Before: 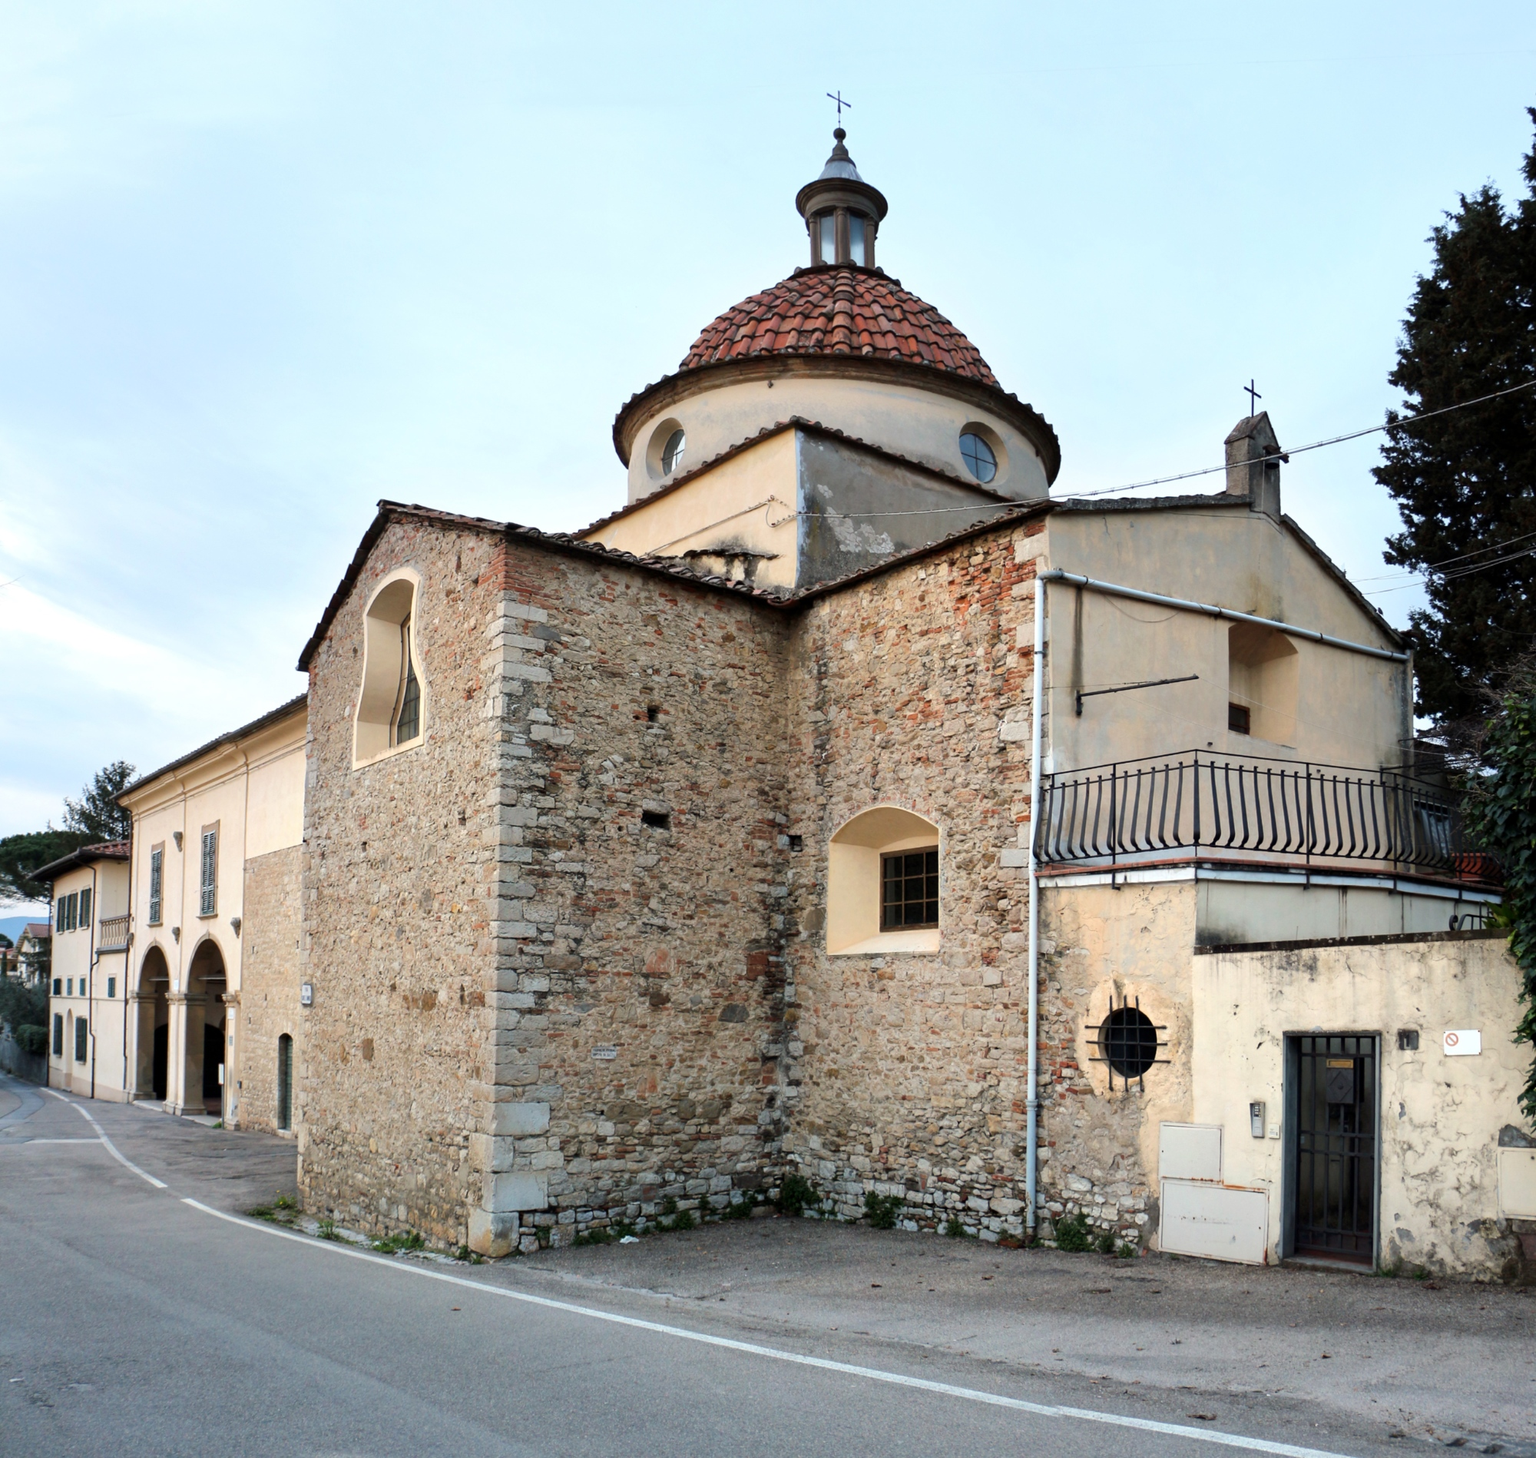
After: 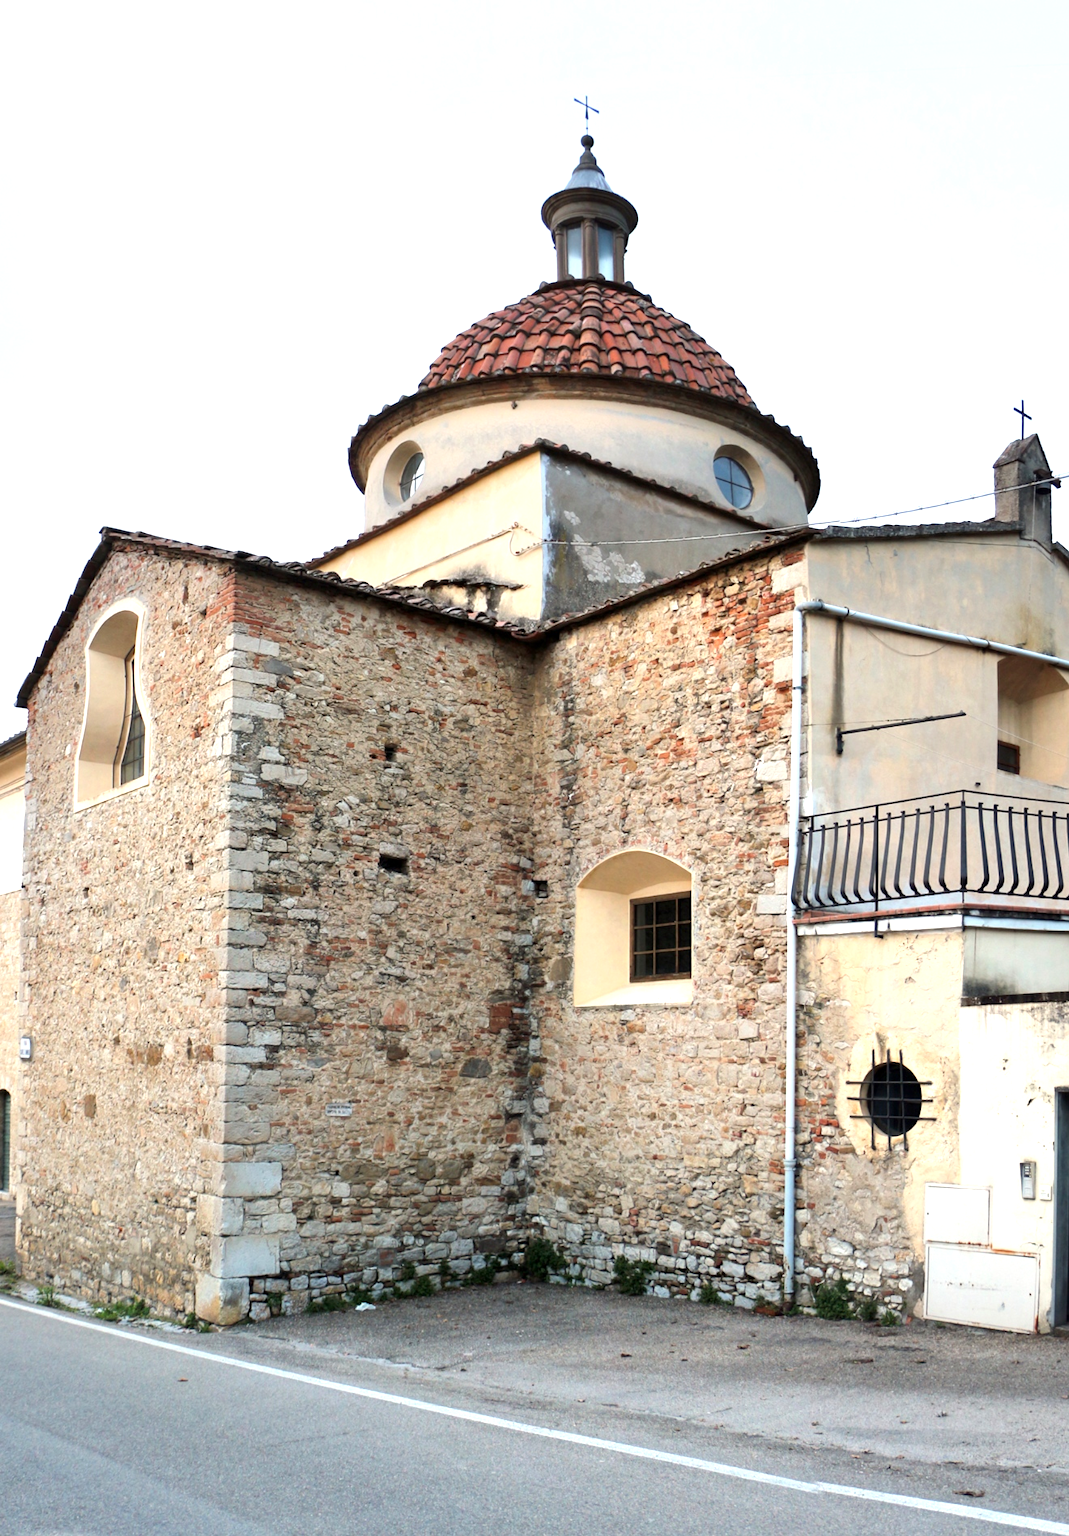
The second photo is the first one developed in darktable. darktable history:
crop and rotate: left 18.442%, right 15.508%
exposure: exposure 0.648 EV, compensate highlight preservation false
